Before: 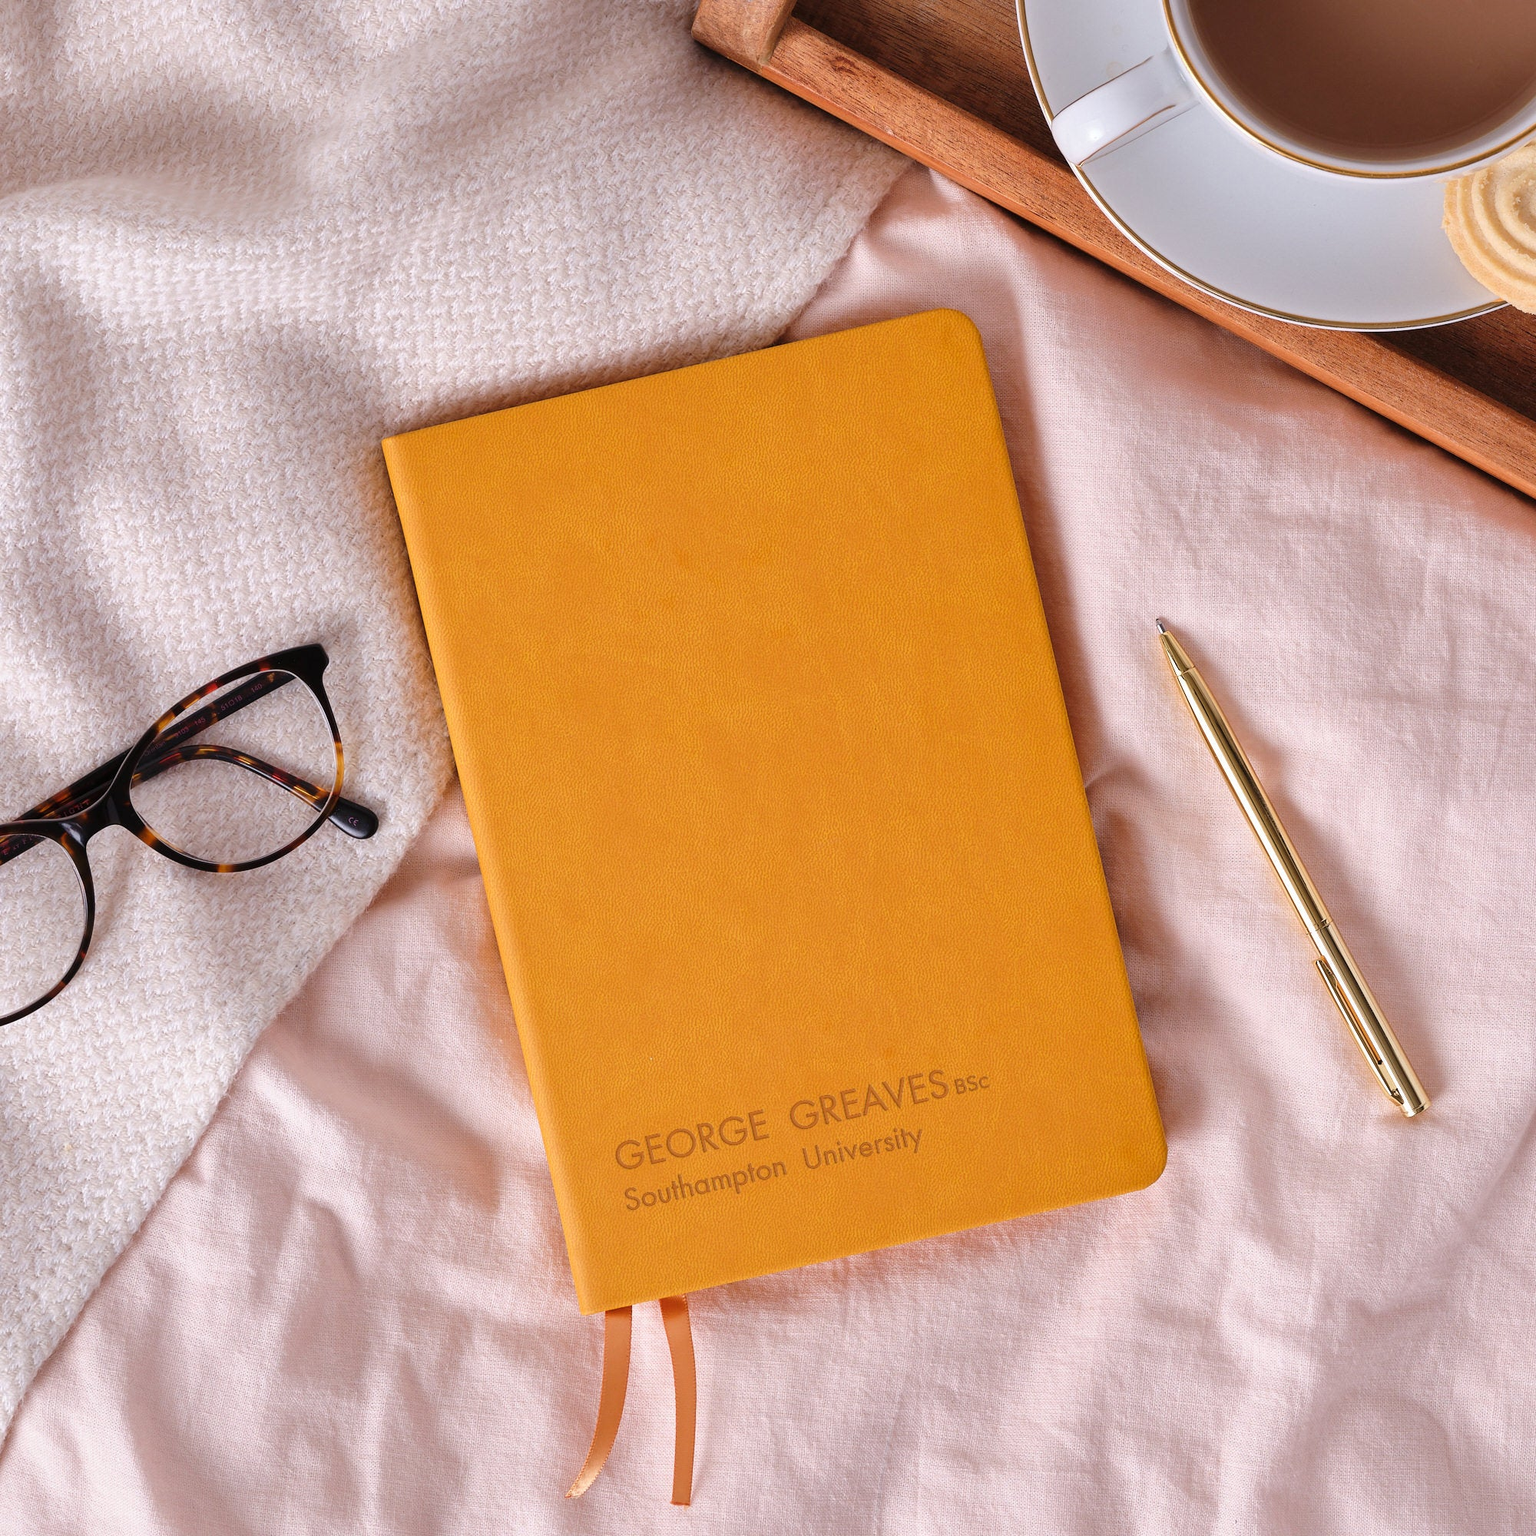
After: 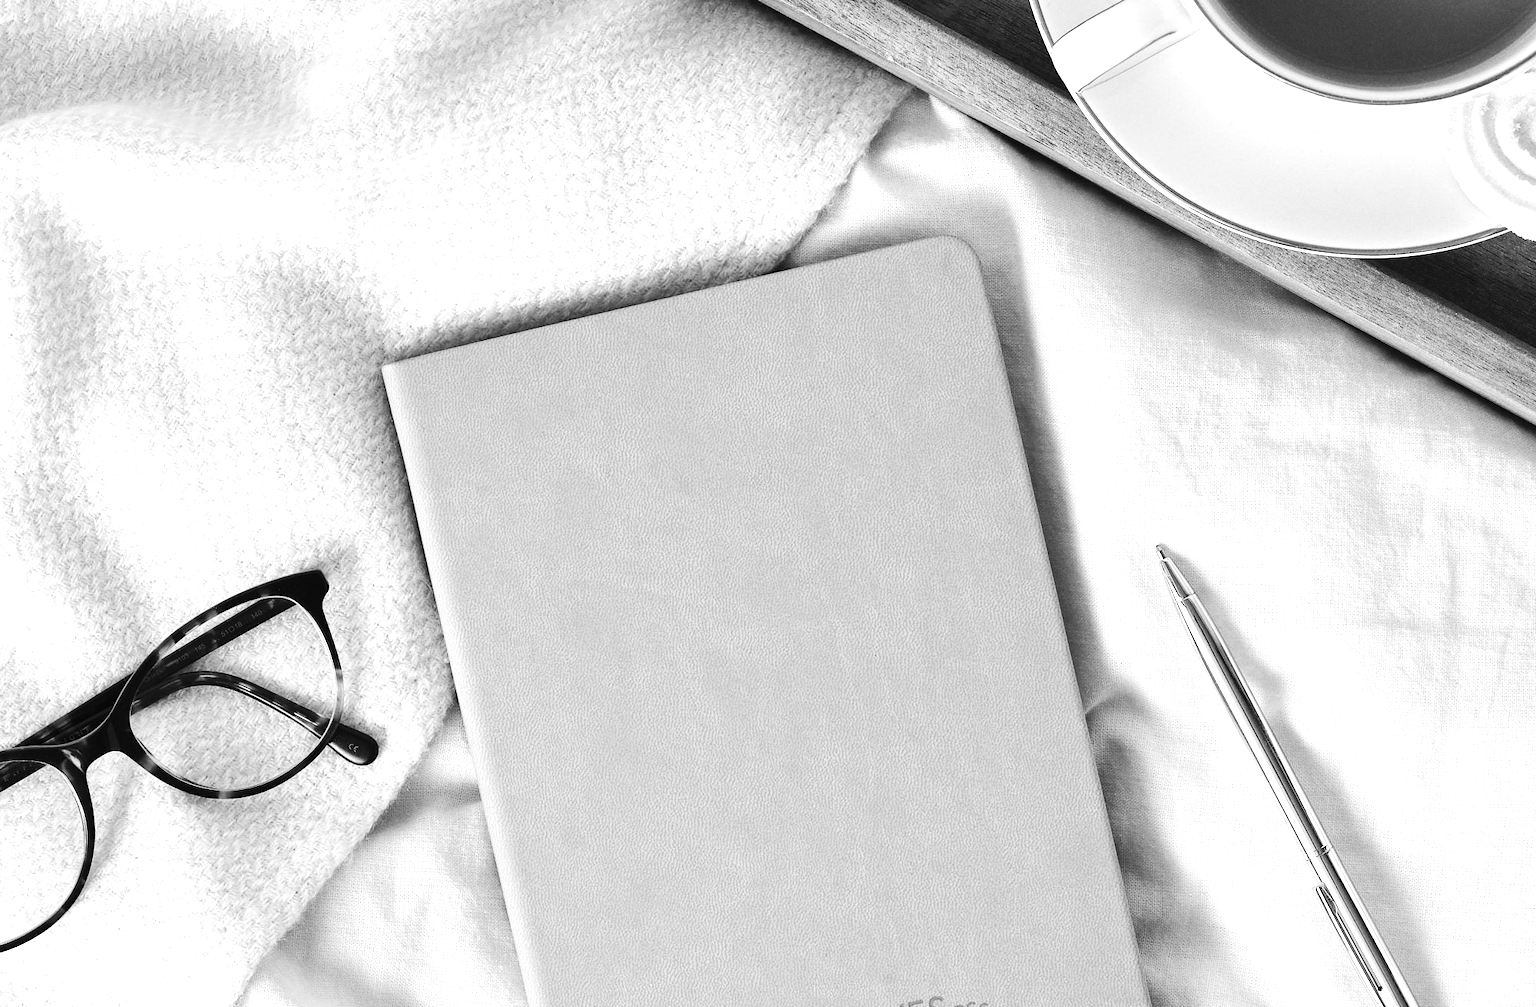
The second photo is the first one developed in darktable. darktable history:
crop and rotate: top 4.848%, bottom 29.503%
exposure: black level correction -0.002, exposure 0.54 EV, compensate highlight preservation false
contrast brightness saturation: contrast 0.15, brightness -0.01, saturation 0.1
color balance rgb: shadows fall-off 101%, linear chroma grading › mid-tones 7.63%, perceptual saturation grading › mid-tones 11.68%, mask middle-gray fulcrum 22.45%, global vibrance 10.11%, saturation formula JzAzBz (2021)
monochrome: a 16.01, b -2.65, highlights 0.52
grain: coarseness 7.08 ISO, strength 21.67%, mid-tones bias 59.58%
color zones: curves: ch1 [(0.113, 0.438) (0.75, 0.5)]; ch2 [(0.12, 0.526) (0.75, 0.5)]
tone equalizer: -8 EV -0.417 EV, -7 EV -0.389 EV, -6 EV -0.333 EV, -5 EV -0.222 EV, -3 EV 0.222 EV, -2 EV 0.333 EV, -1 EV 0.389 EV, +0 EV 0.417 EV, edges refinement/feathering 500, mask exposure compensation -1.57 EV, preserve details no
